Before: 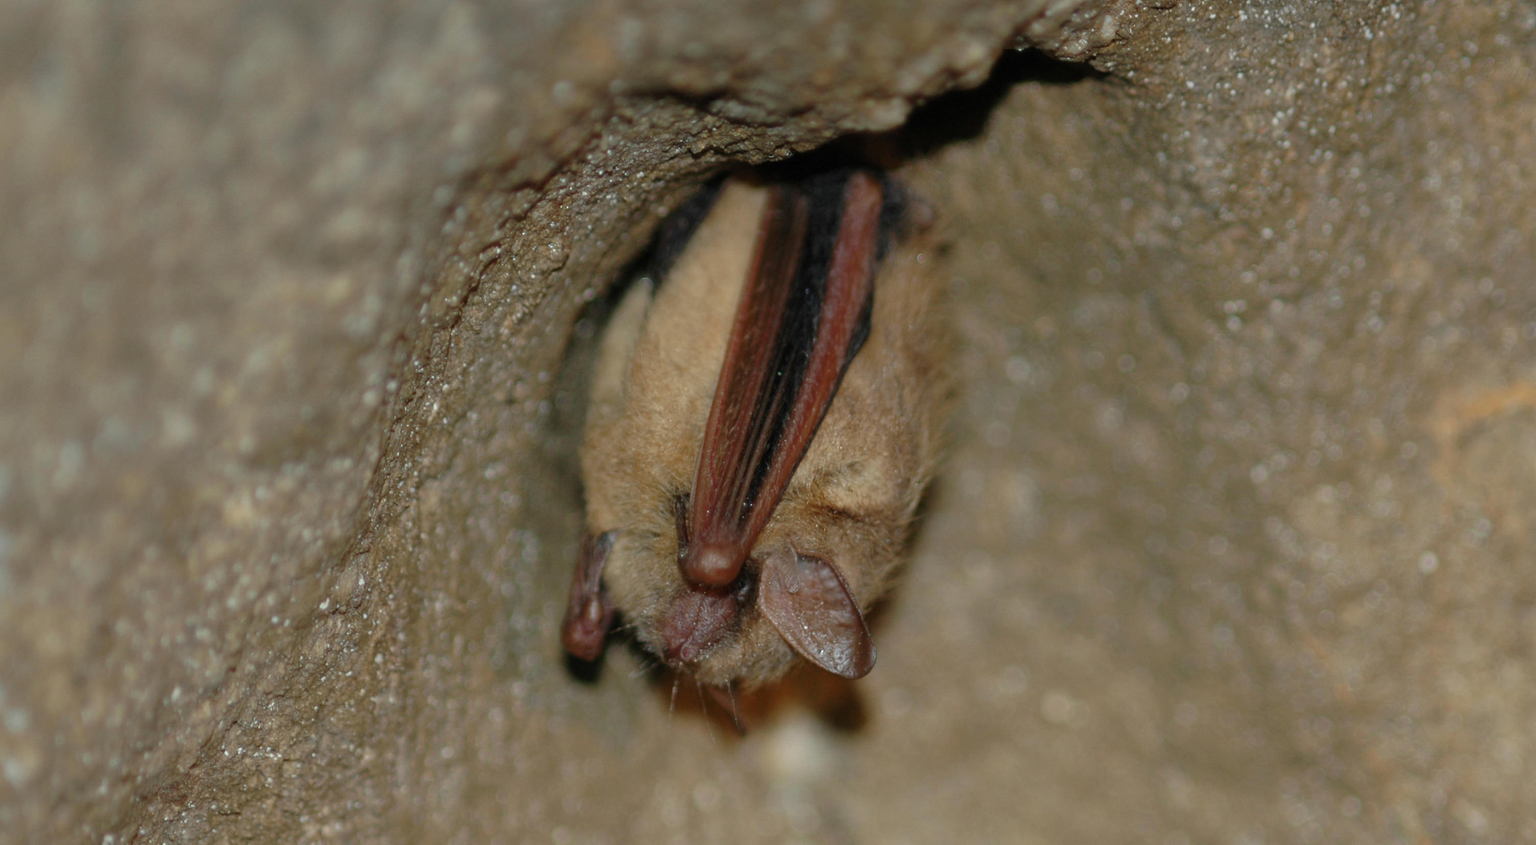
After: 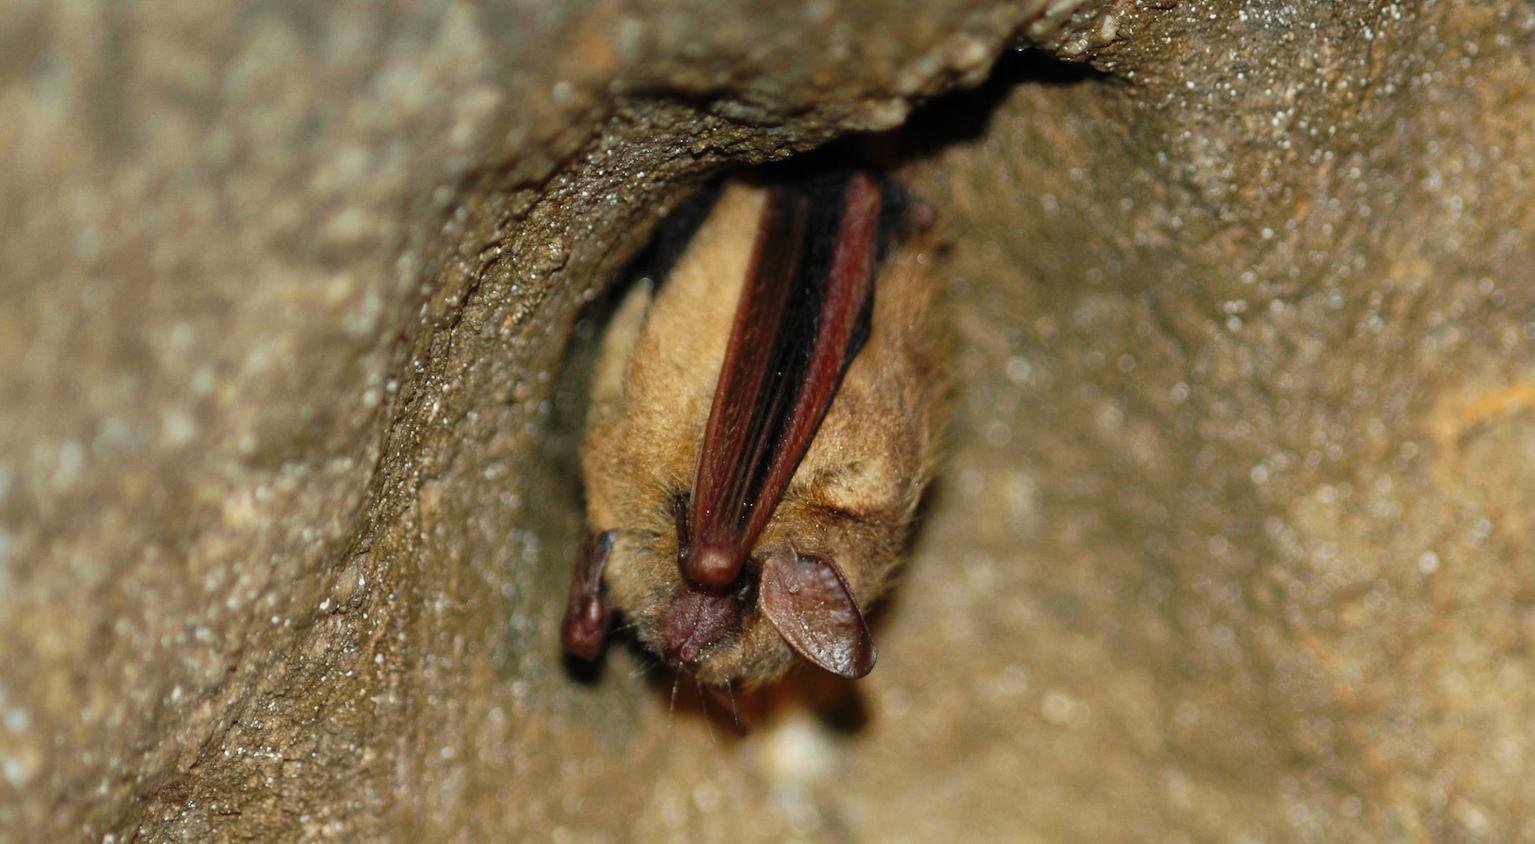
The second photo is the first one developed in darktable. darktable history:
tone curve: curves: ch0 [(0, 0) (0.187, 0.12) (0.384, 0.363) (0.577, 0.681) (0.735, 0.881) (0.864, 0.959) (1, 0.987)]; ch1 [(0, 0) (0.402, 0.36) (0.476, 0.466) (0.501, 0.501) (0.518, 0.514) (0.564, 0.614) (0.614, 0.664) (0.741, 0.829) (1, 1)]; ch2 [(0, 0) (0.429, 0.387) (0.483, 0.481) (0.503, 0.501) (0.522, 0.531) (0.564, 0.605) (0.615, 0.697) (0.702, 0.774) (1, 0.895)], preserve colors none
